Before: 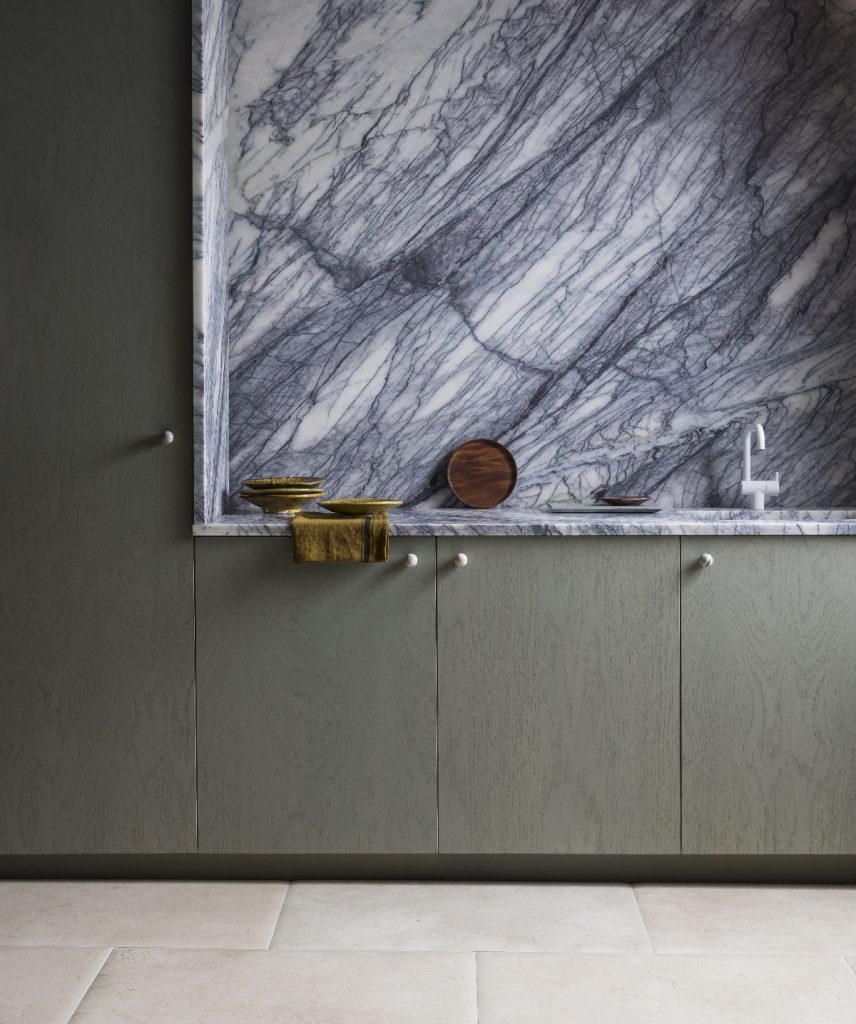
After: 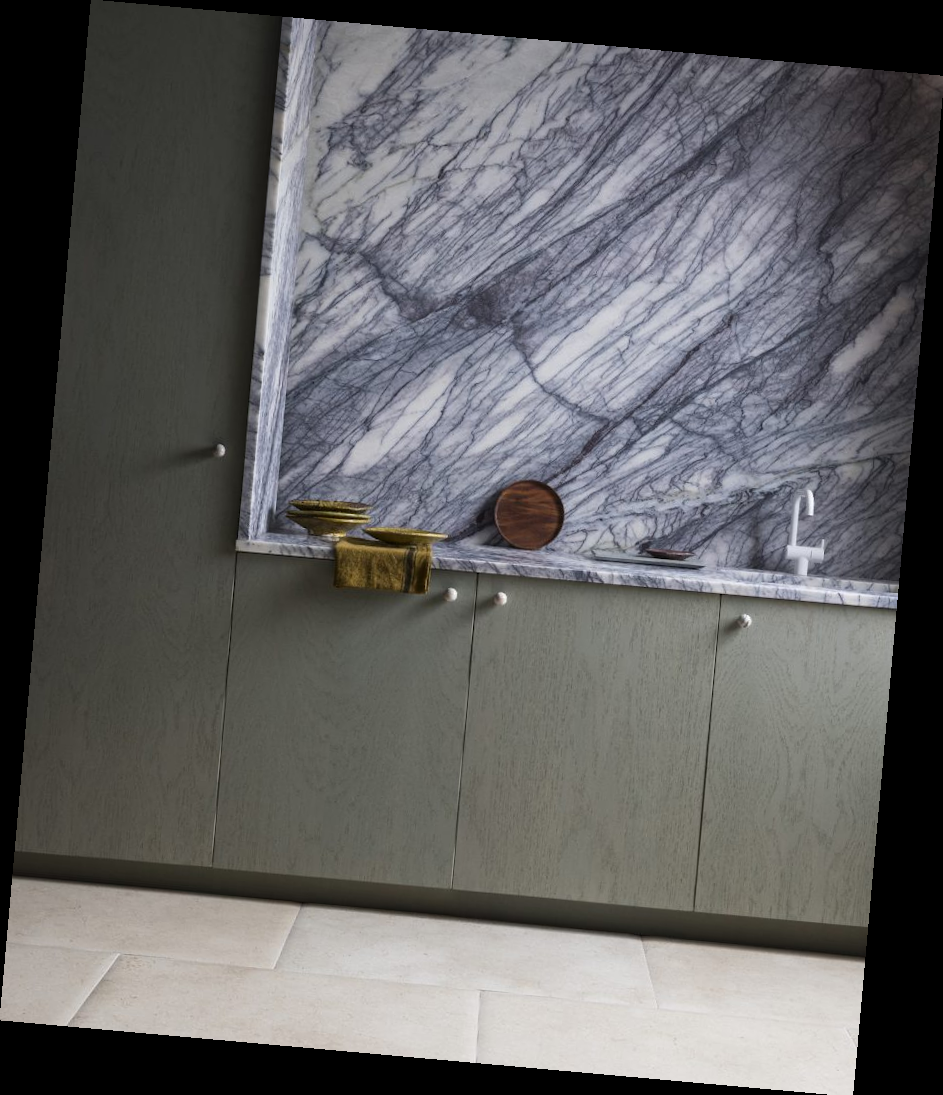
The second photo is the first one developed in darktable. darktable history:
rotate and perspective: rotation 5.12°, automatic cropping off
crop: bottom 0.071%
